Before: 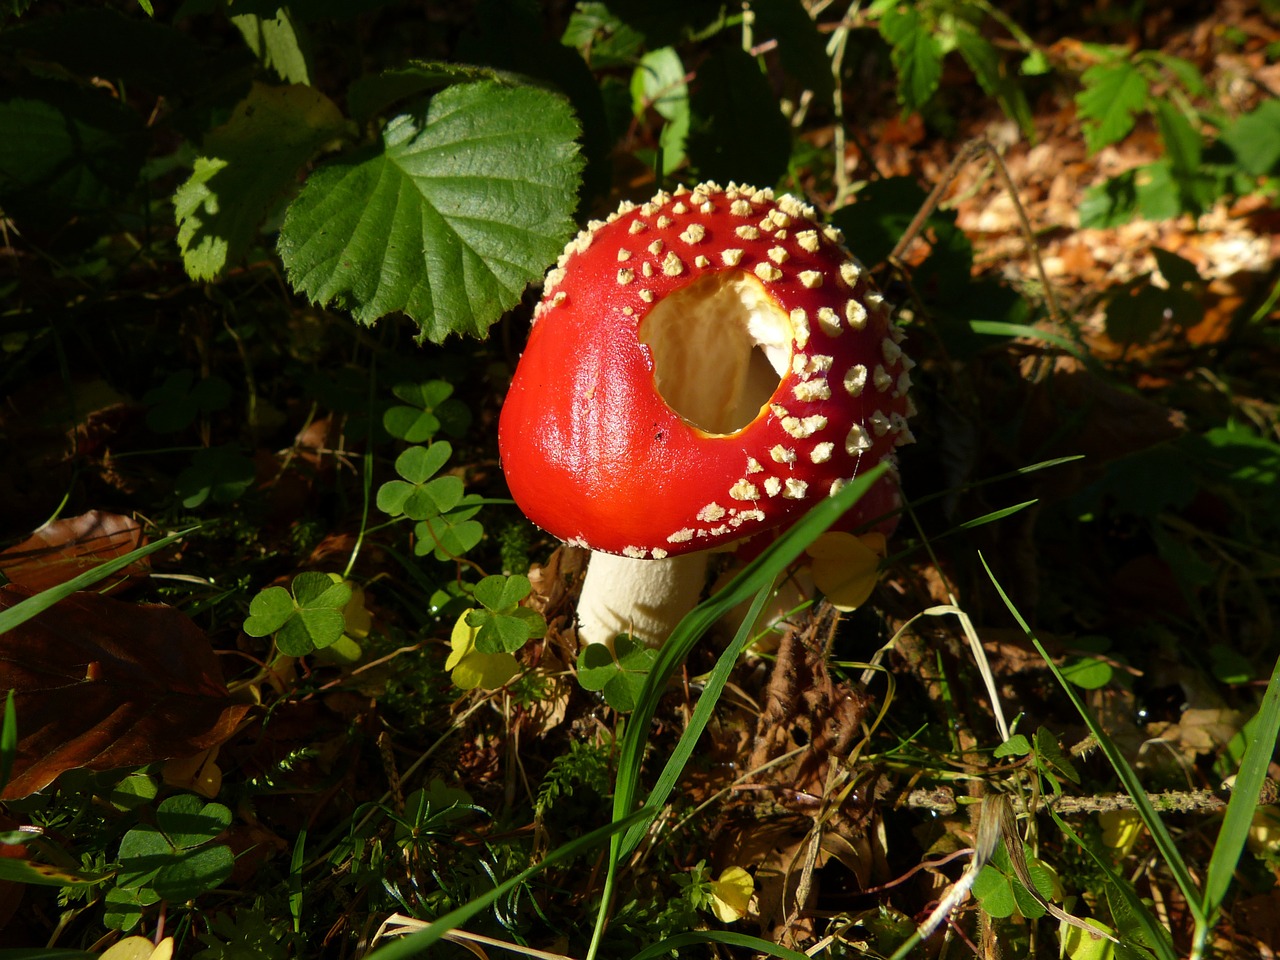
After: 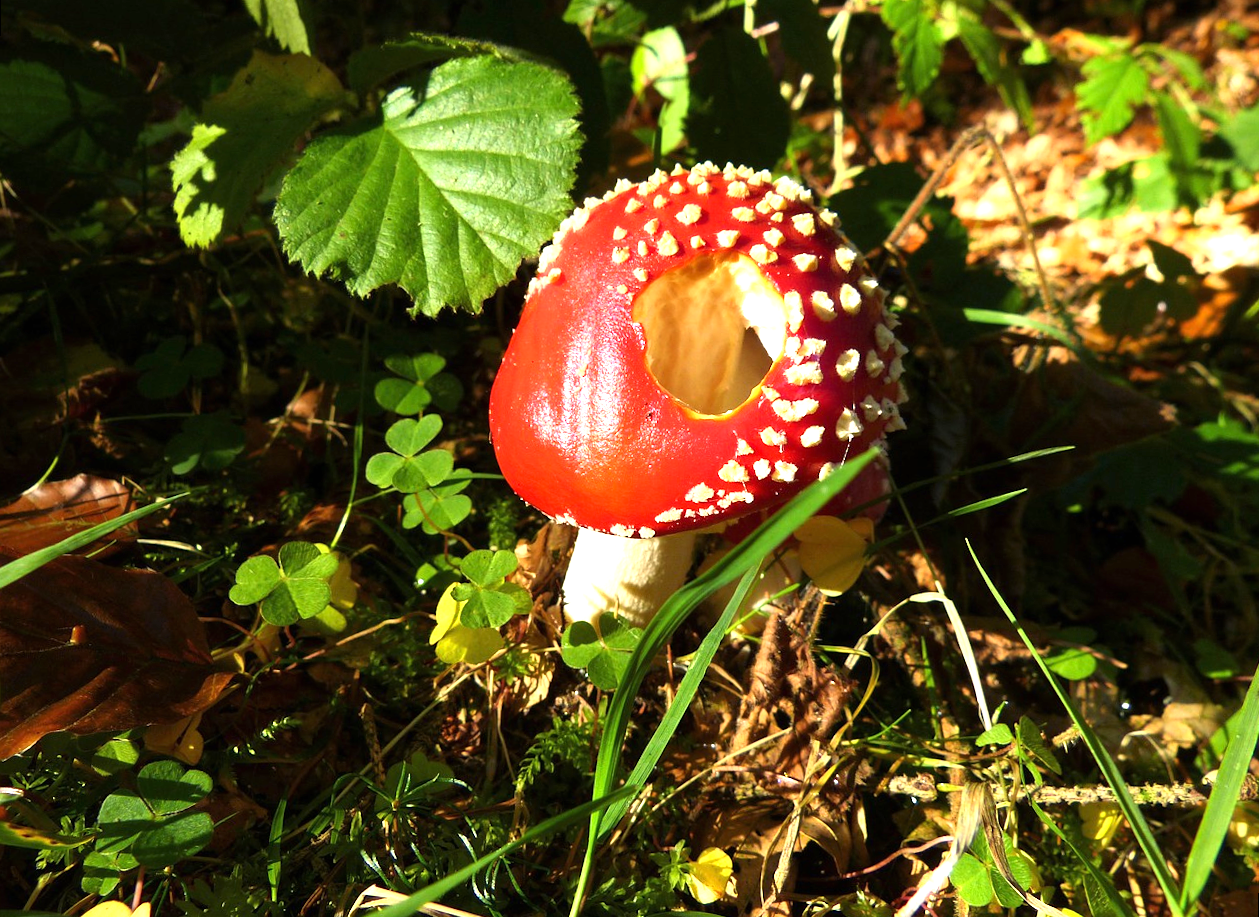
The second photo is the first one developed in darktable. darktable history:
rotate and perspective: rotation 1.57°, crop left 0.018, crop right 0.982, crop top 0.039, crop bottom 0.961
rgb curve: curves: ch0 [(0, 0) (0.078, 0.051) (0.929, 0.956) (1, 1)], compensate middle gray true
exposure: black level correction 0, exposure 1.5 EV, compensate highlight preservation false
